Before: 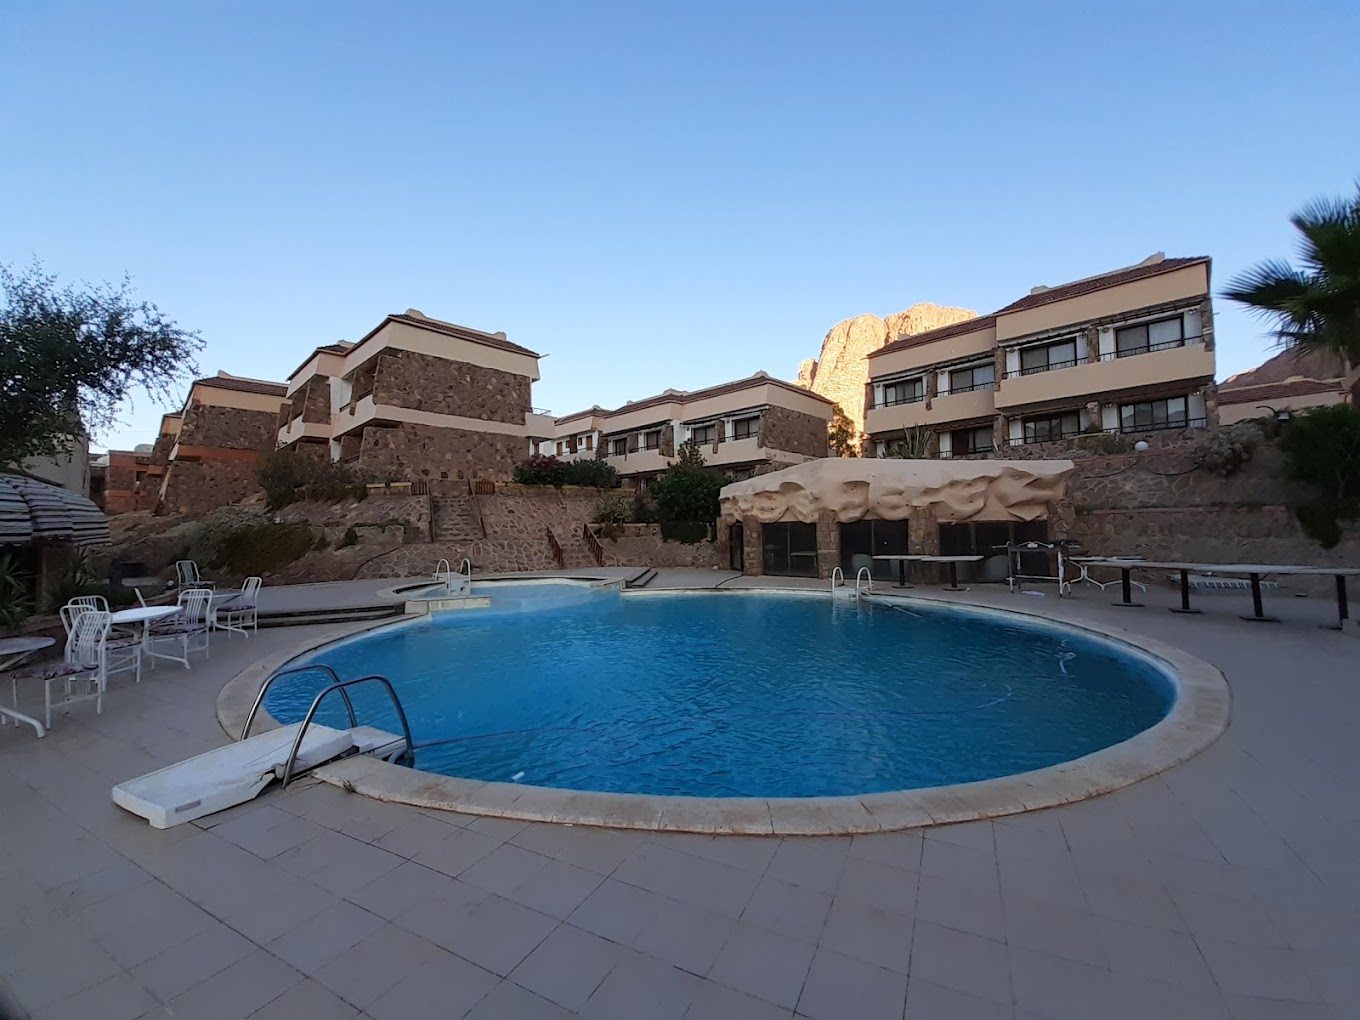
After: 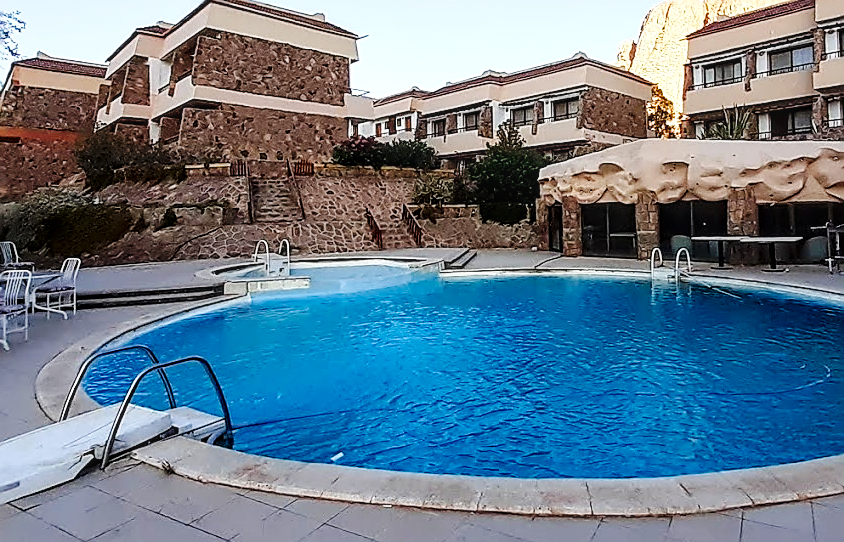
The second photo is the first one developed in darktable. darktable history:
base curve: curves: ch0 [(0, 0) (0.036, 0.025) (0.121, 0.166) (0.206, 0.329) (0.605, 0.79) (1, 1)], preserve colors none
crop: left 13.312%, top 31.28%, right 24.627%, bottom 15.582%
sharpen: radius 1.4, amount 1.25, threshold 0.7
exposure: black level correction 0.005, exposure 0.417 EV, compensate highlight preservation false
local contrast: on, module defaults
